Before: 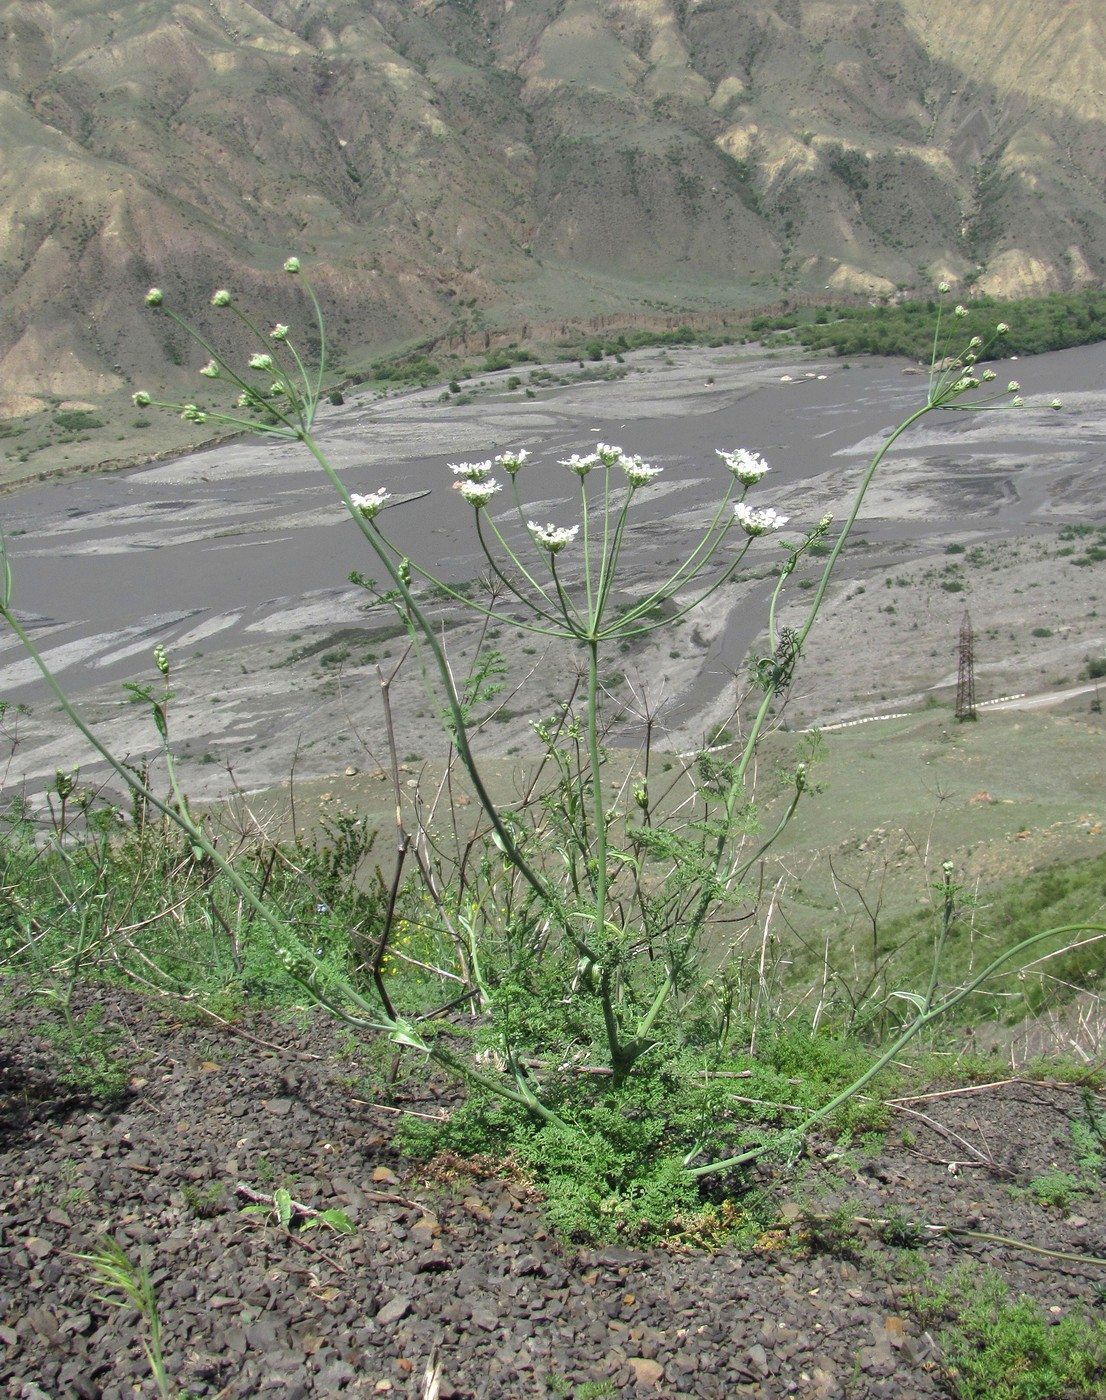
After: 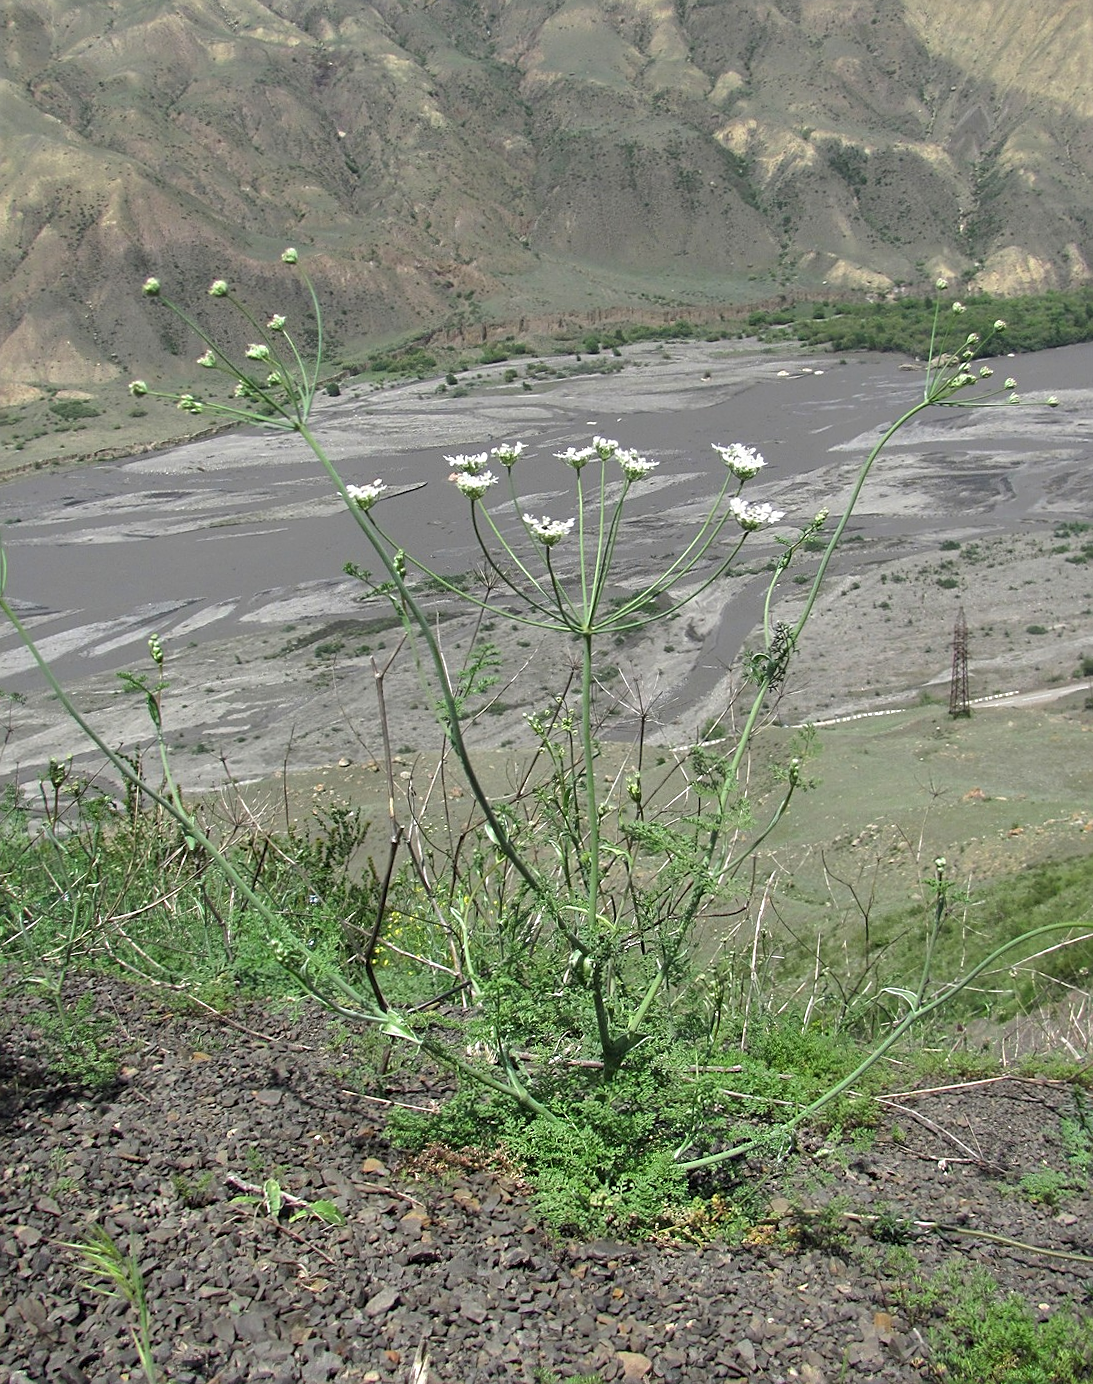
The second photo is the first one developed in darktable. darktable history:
crop and rotate: angle -0.5°
sharpen: on, module defaults
